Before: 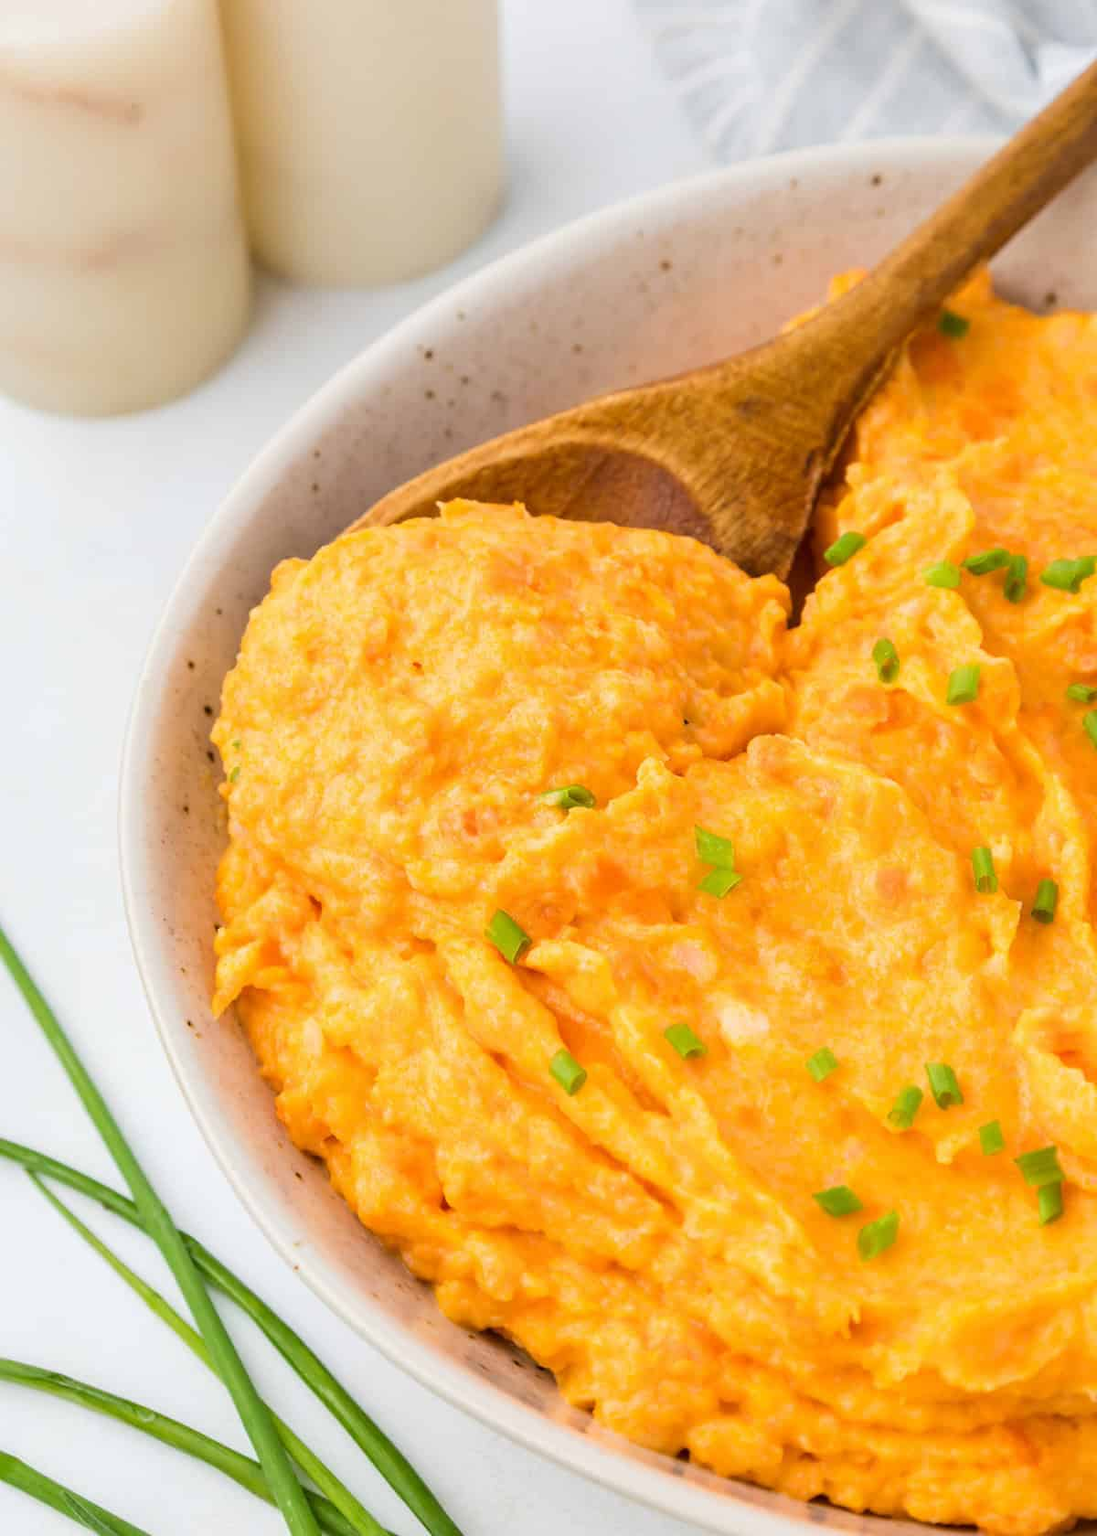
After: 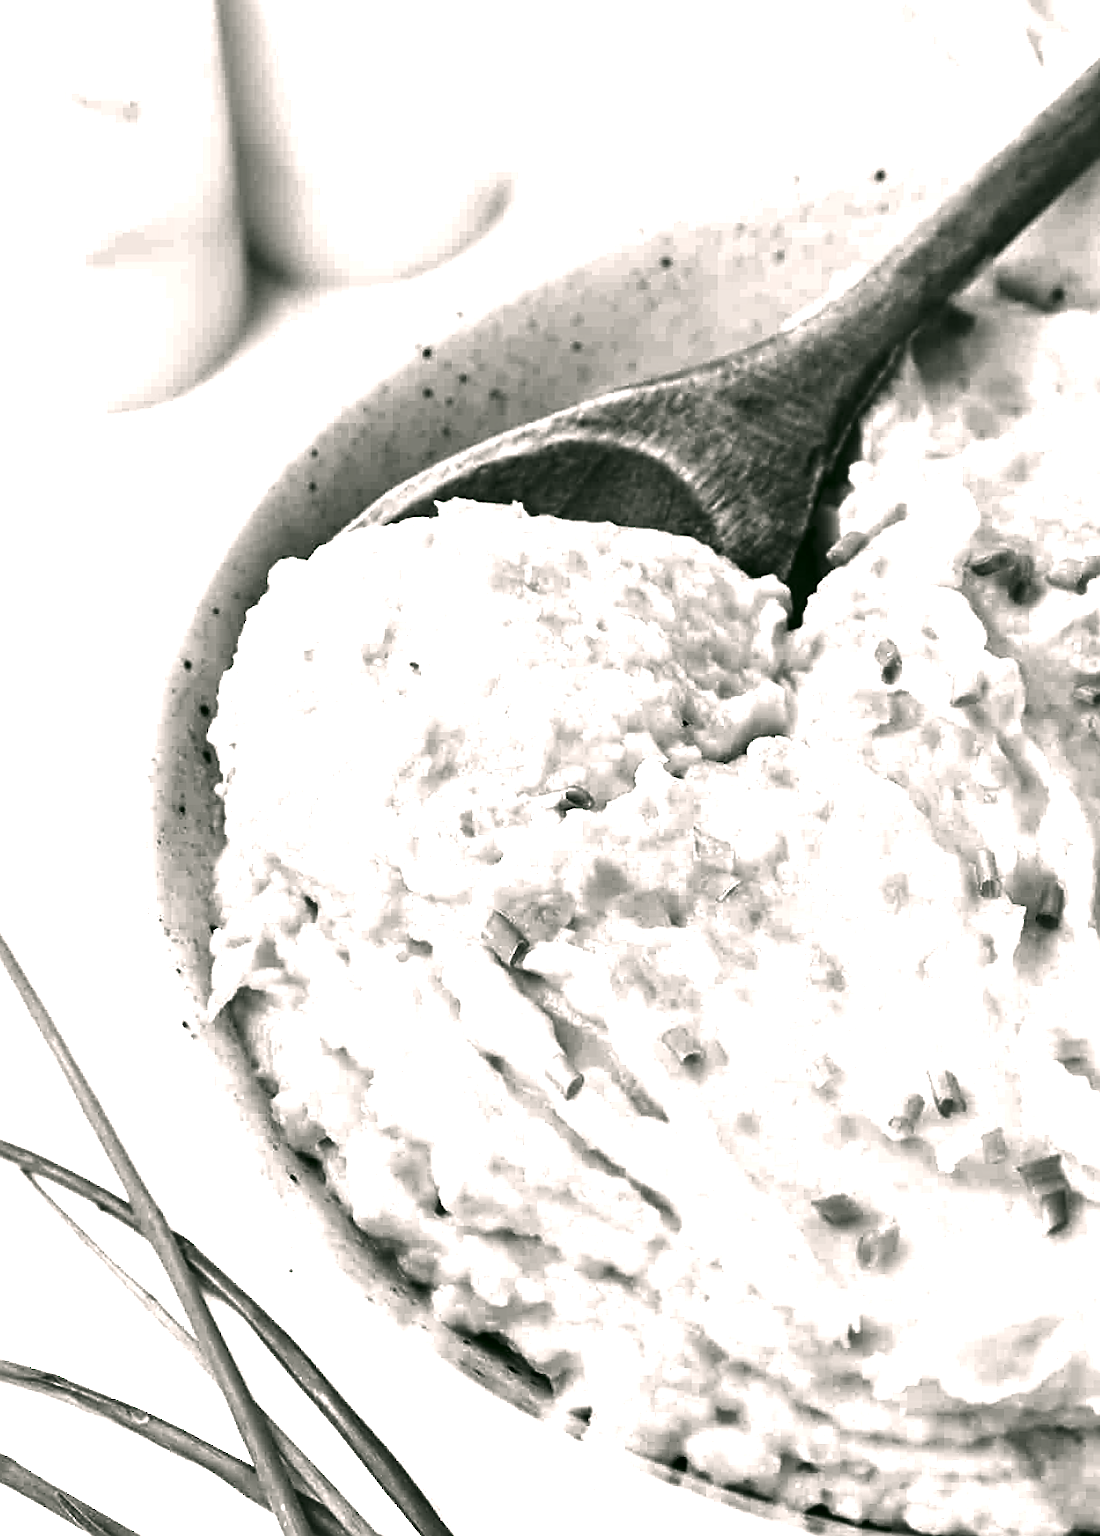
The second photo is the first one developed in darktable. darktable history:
tone equalizer: -7 EV 0.15 EV, -6 EV 0.6 EV, -5 EV 1.15 EV, -4 EV 1.33 EV, -3 EV 1.15 EV, -2 EV 0.6 EV, -1 EV 0.15 EV, mask exposure compensation -0.5 EV
contrast brightness saturation: contrast 0.02, brightness -1, saturation -1
exposure: black level correction 0, exposure 1.1 EV, compensate exposure bias true, compensate highlight preservation false
sharpen: on, module defaults
white balance: red 0.954, blue 1.079
color correction: highlights a* 4.02, highlights b* 4.98, shadows a* -7.55, shadows b* 4.98
rotate and perspective: rotation 0.192°, lens shift (horizontal) -0.015, crop left 0.005, crop right 0.996, crop top 0.006, crop bottom 0.99
